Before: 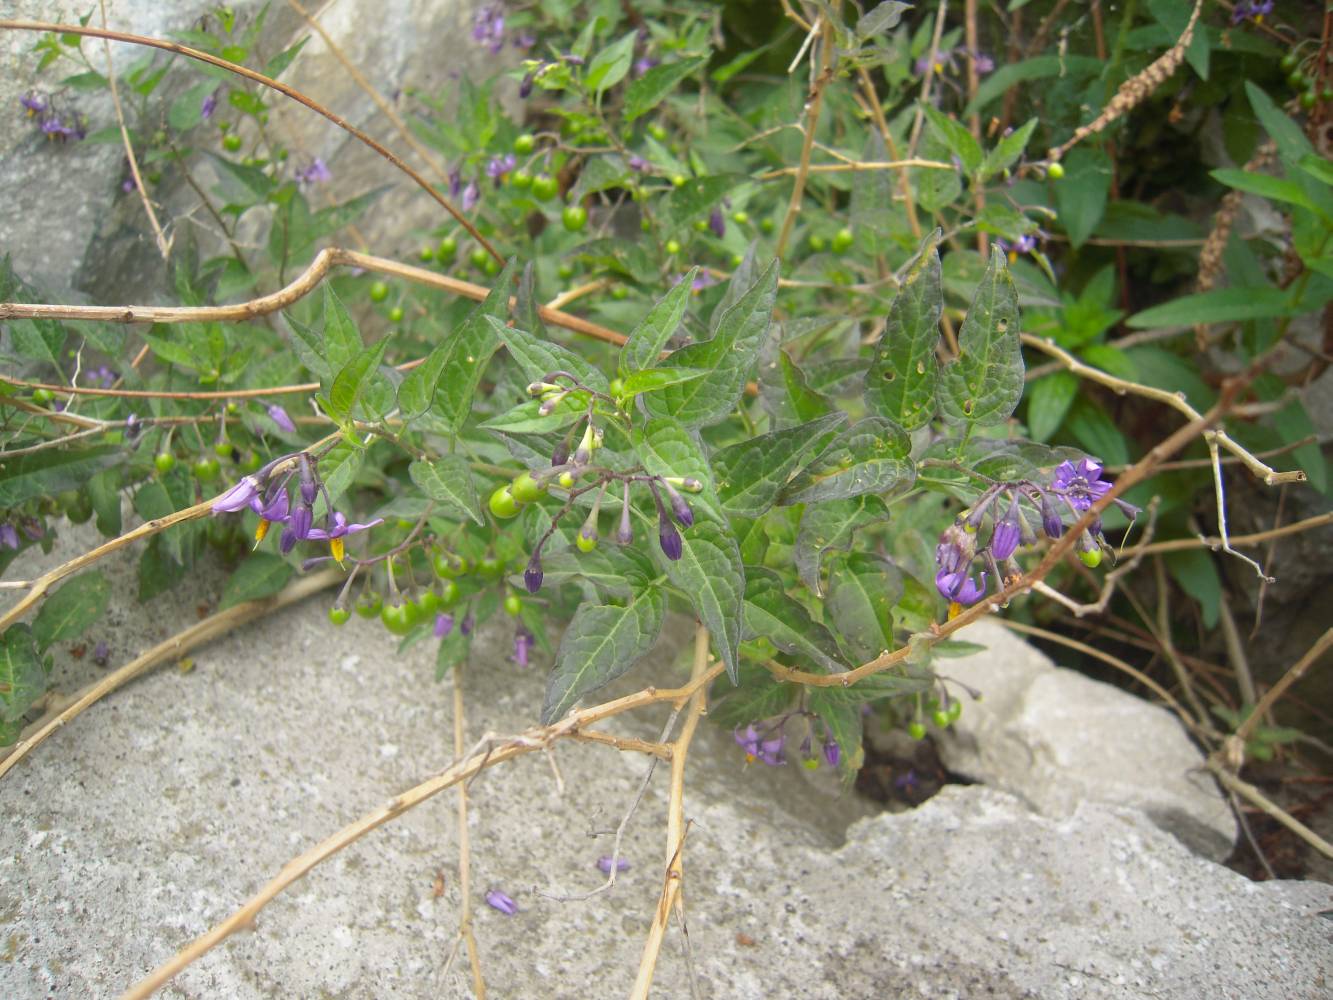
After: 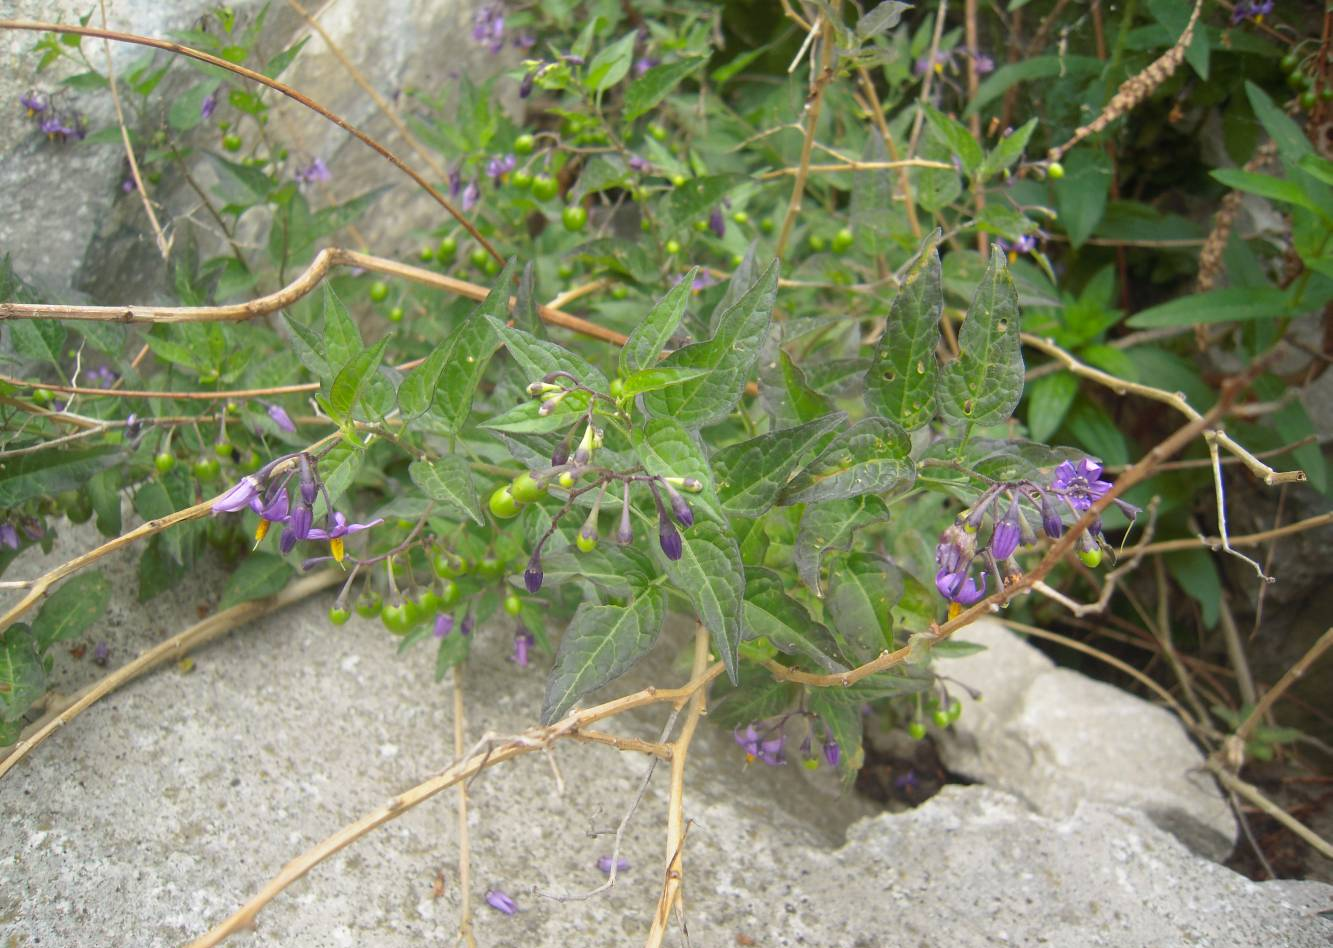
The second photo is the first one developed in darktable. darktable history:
crop and rotate: top 0.013%, bottom 5.167%
